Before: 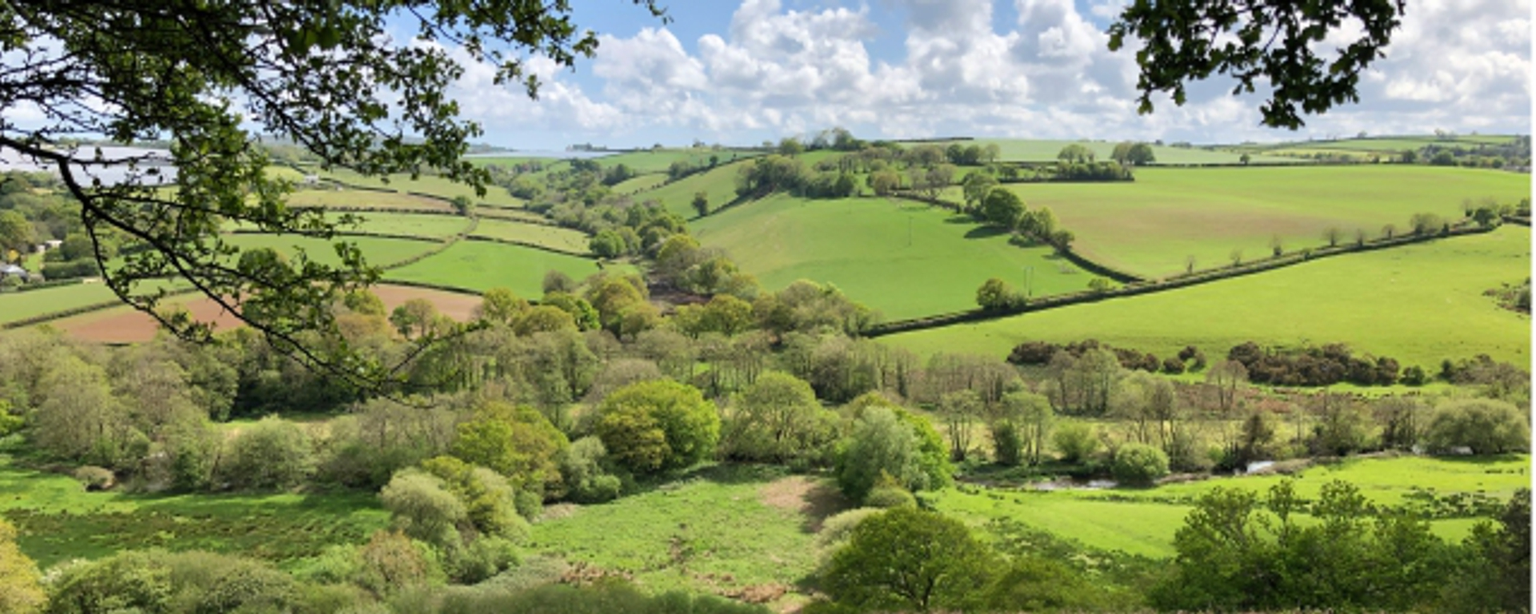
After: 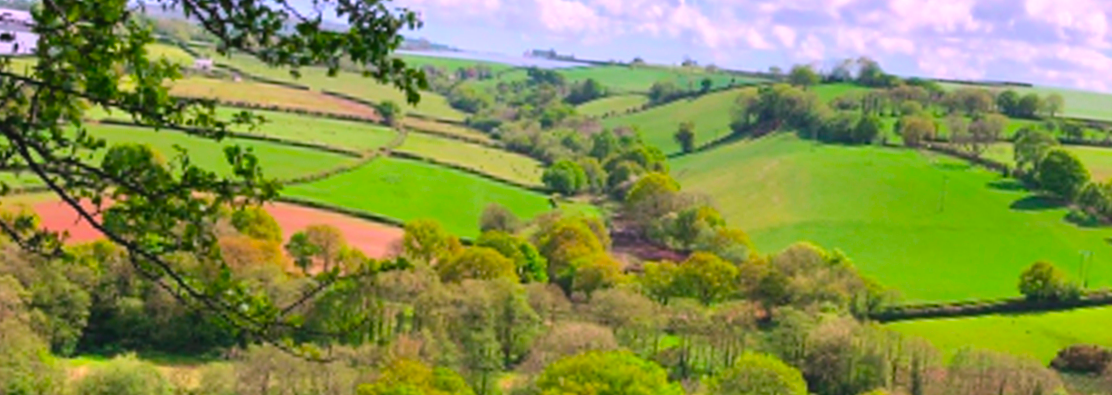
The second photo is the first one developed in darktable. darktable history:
shadows and highlights: shadows 30.86, highlights 0, soften with gaussian
crop and rotate: angle -4.99°, left 2.122%, top 6.945%, right 27.566%, bottom 30.519%
color balance rgb: perceptual saturation grading › global saturation 30%, global vibrance 20%
color contrast: green-magenta contrast 1.73, blue-yellow contrast 1.15
white balance: red 1.066, blue 1.119
exposure: black level correction -0.005, exposure 0.054 EV, compensate highlight preservation false
